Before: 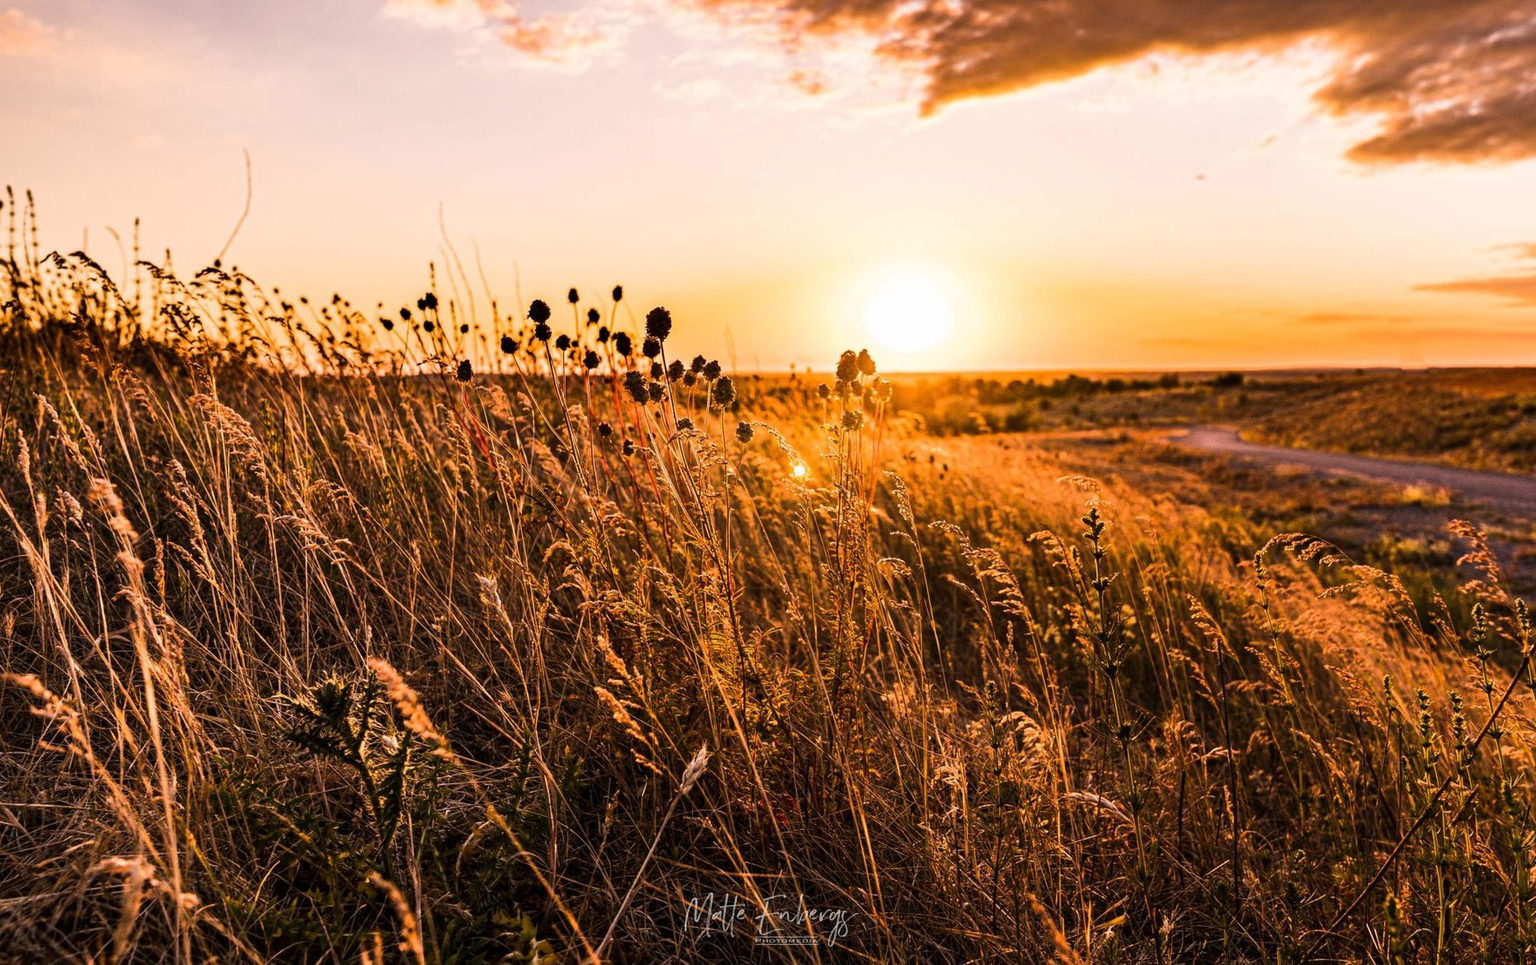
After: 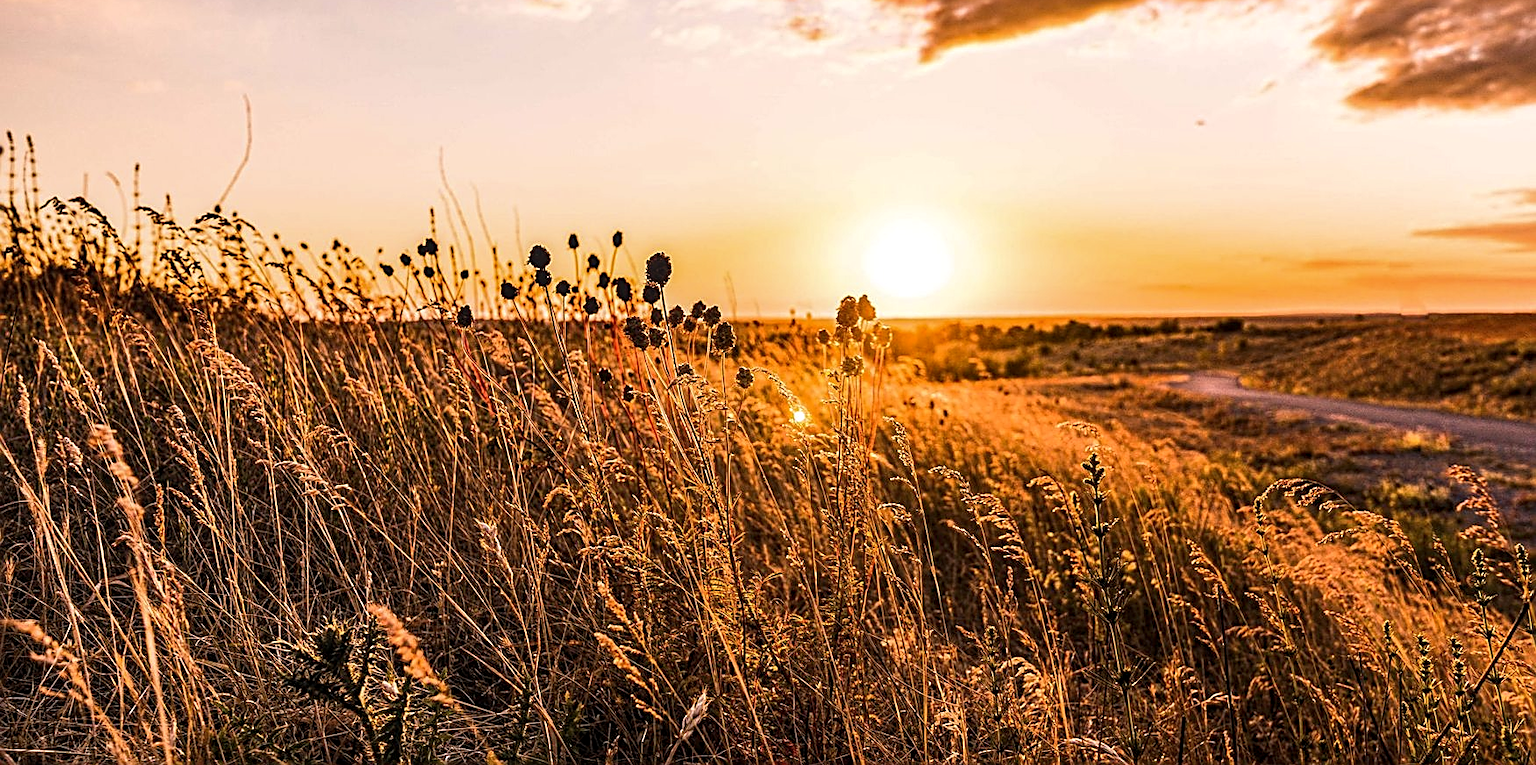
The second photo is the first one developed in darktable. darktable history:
crop and rotate: top 5.664%, bottom 14.908%
sharpen: amount 0.889
local contrast: on, module defaults
